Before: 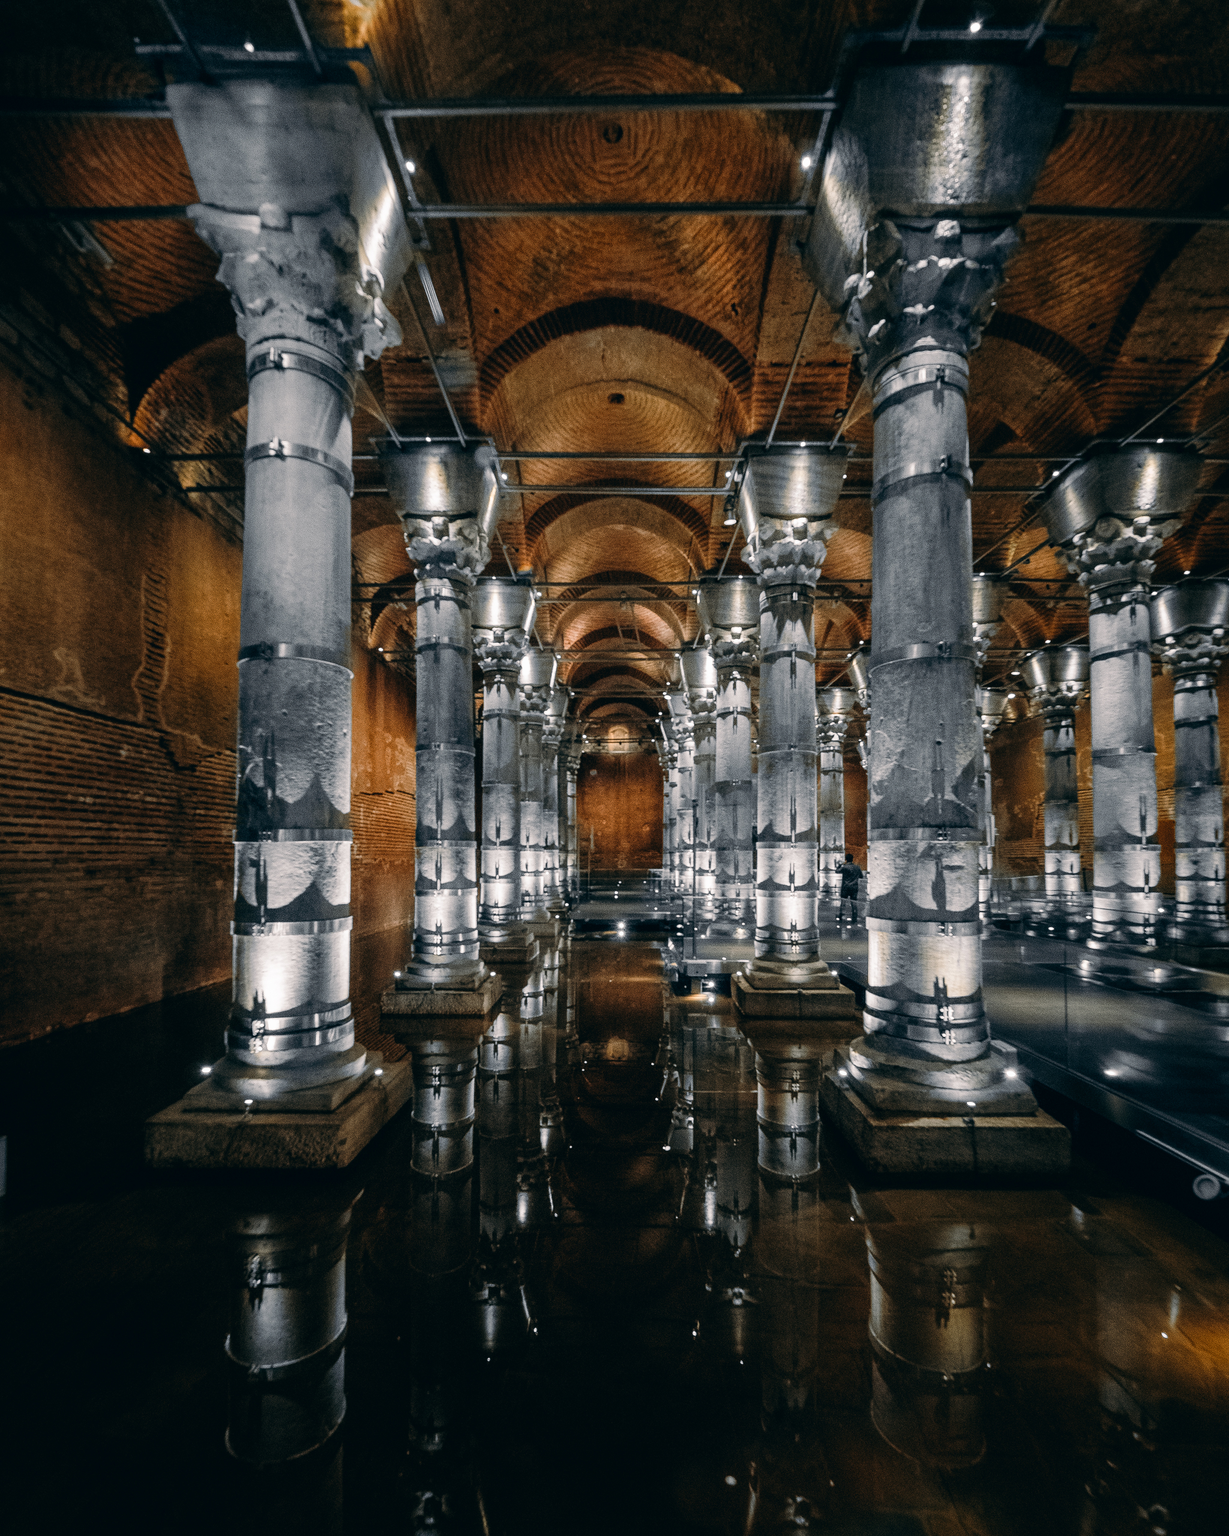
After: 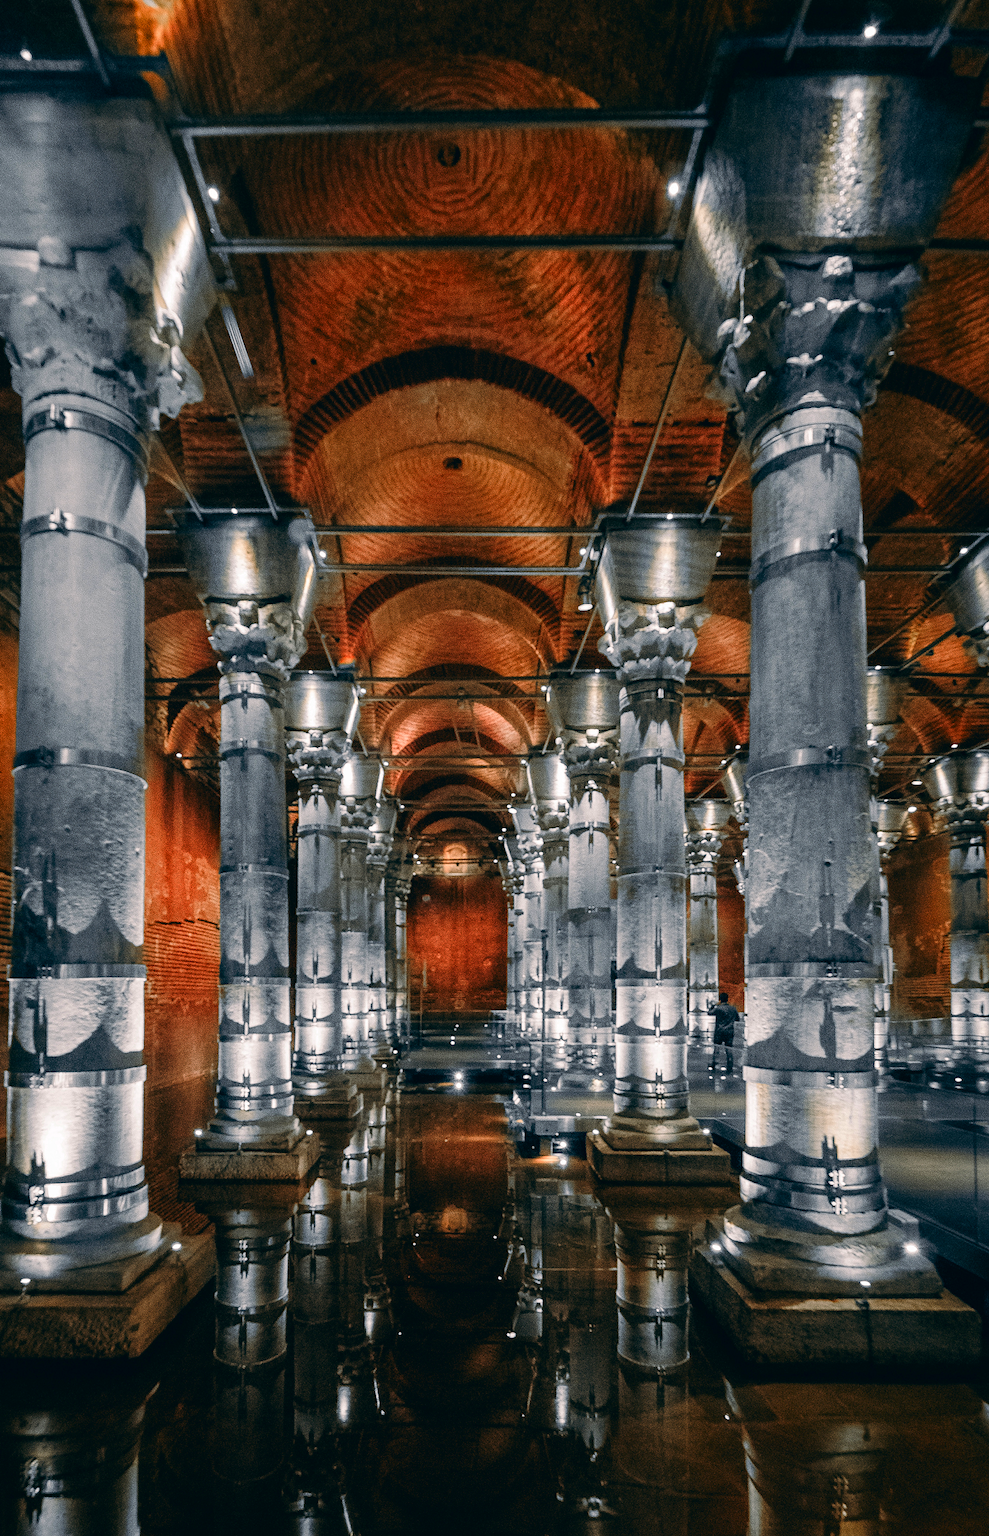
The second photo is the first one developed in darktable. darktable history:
crop: left 18.479%, right 12.2%, bottom 13.971%
color zones: curves: ch0 [(0.473, 0.374) (0.742, 0.784)]; ch1 [(0.354, 0.737) (0.742, 0.705)]; ch2 [(0.318, 0.421) (0.758, 0.532)]
